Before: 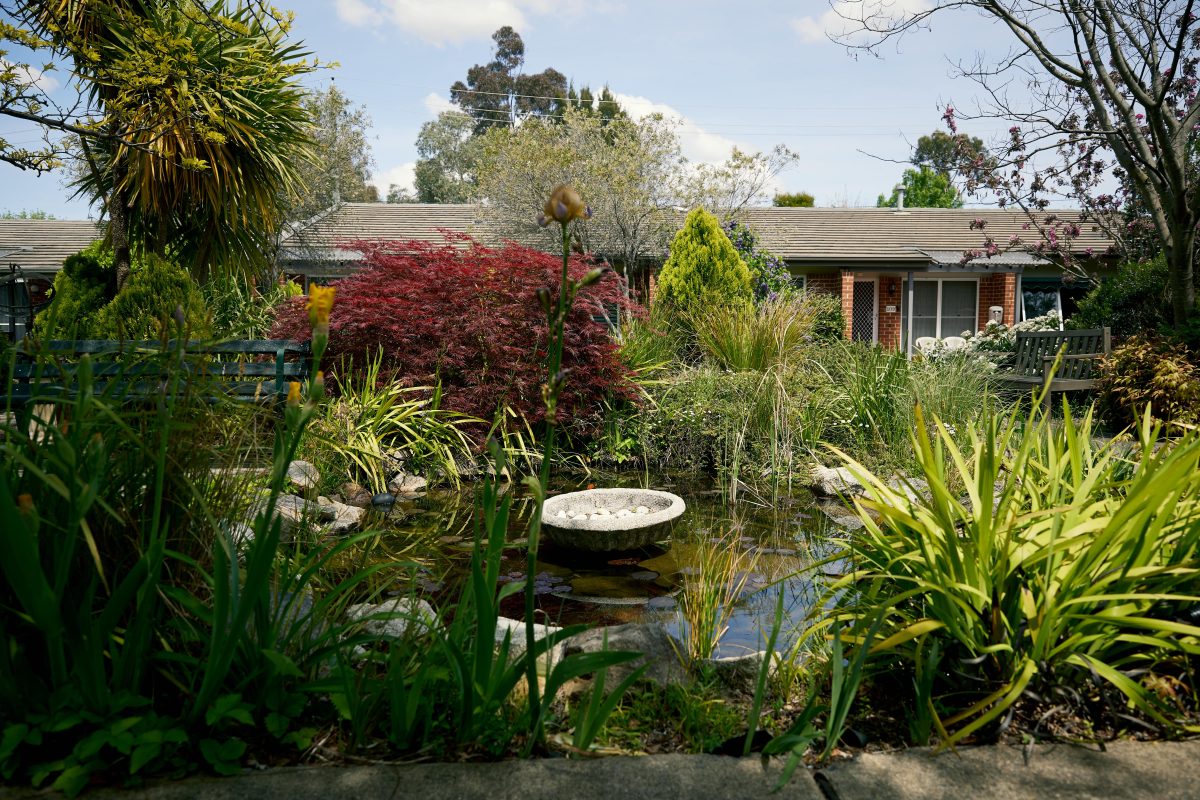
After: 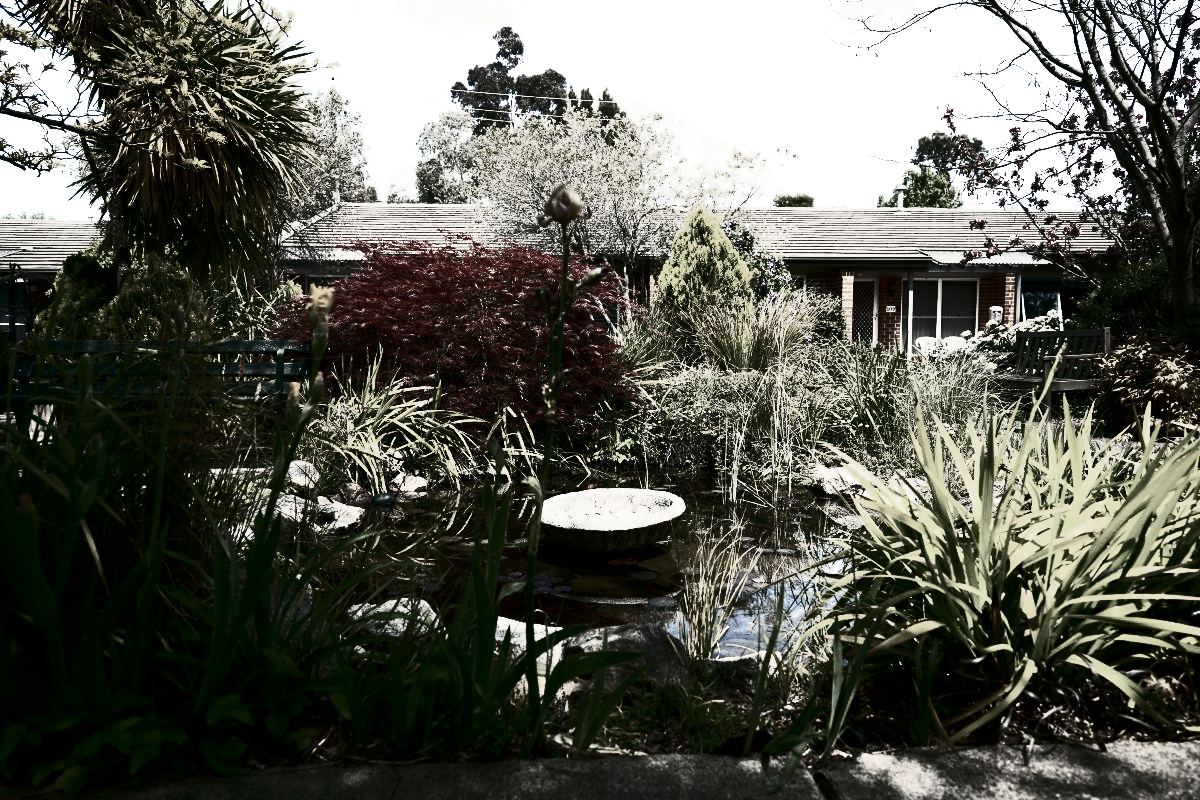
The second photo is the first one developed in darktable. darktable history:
contrast brightness saturation: contrast 0.94, brightness 0.194
color zones: curves: ch0 [(0, 0.613) (0.01, 0.613) (0.245, 0.448) (0.498, 0.529) (0.642, 0.665) (0.879, 0.777) (0.99, 0.613)]; ch1 [(0, 0.272) (0.219, 0.127) (0.724, 0.346)]
